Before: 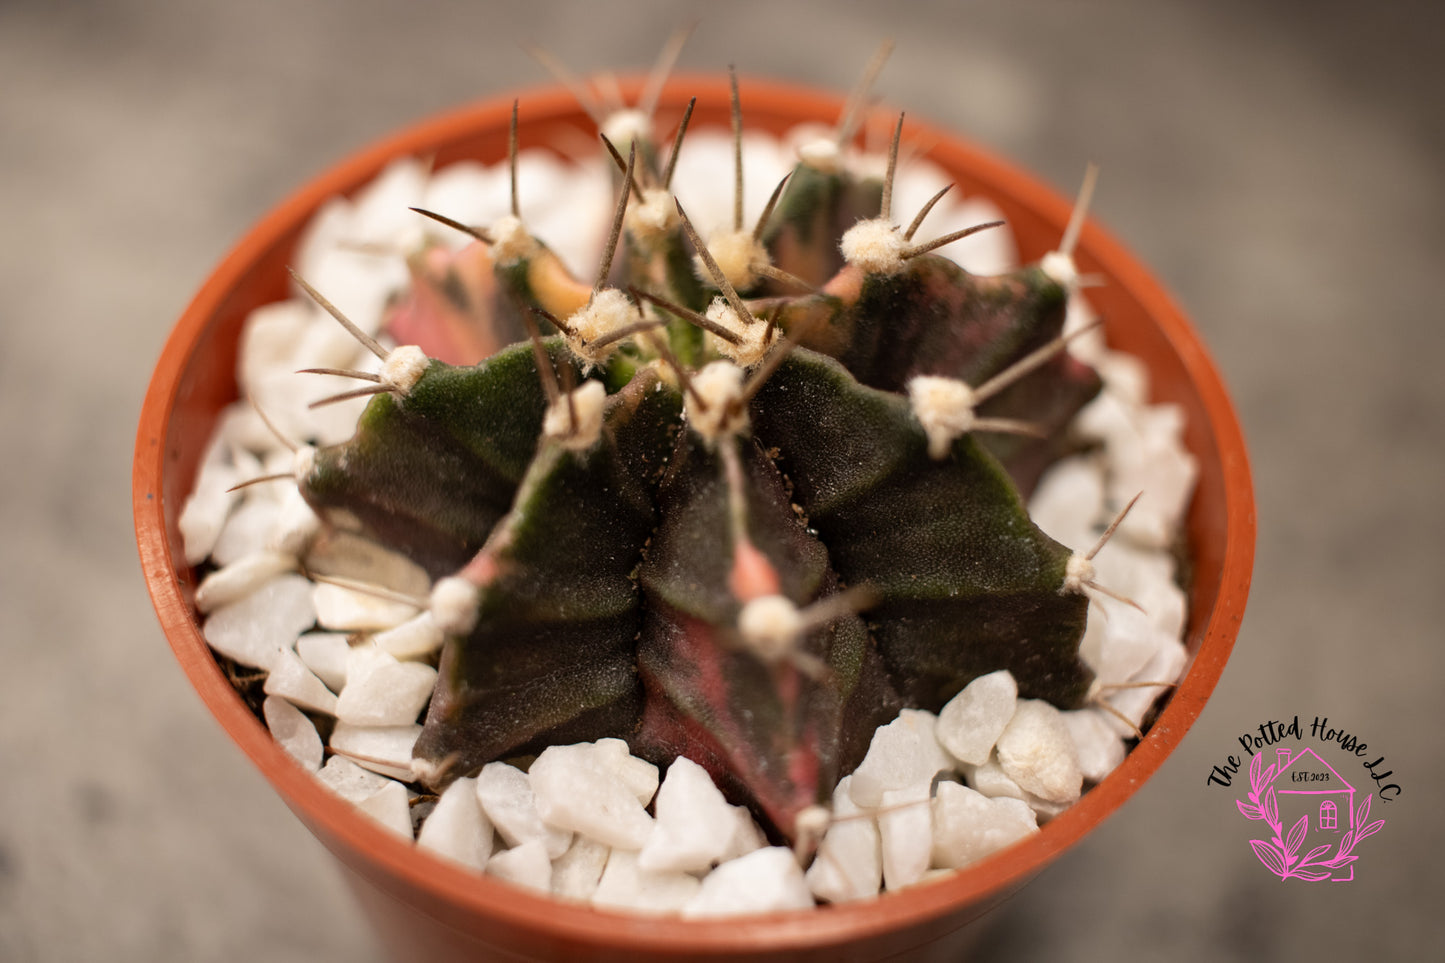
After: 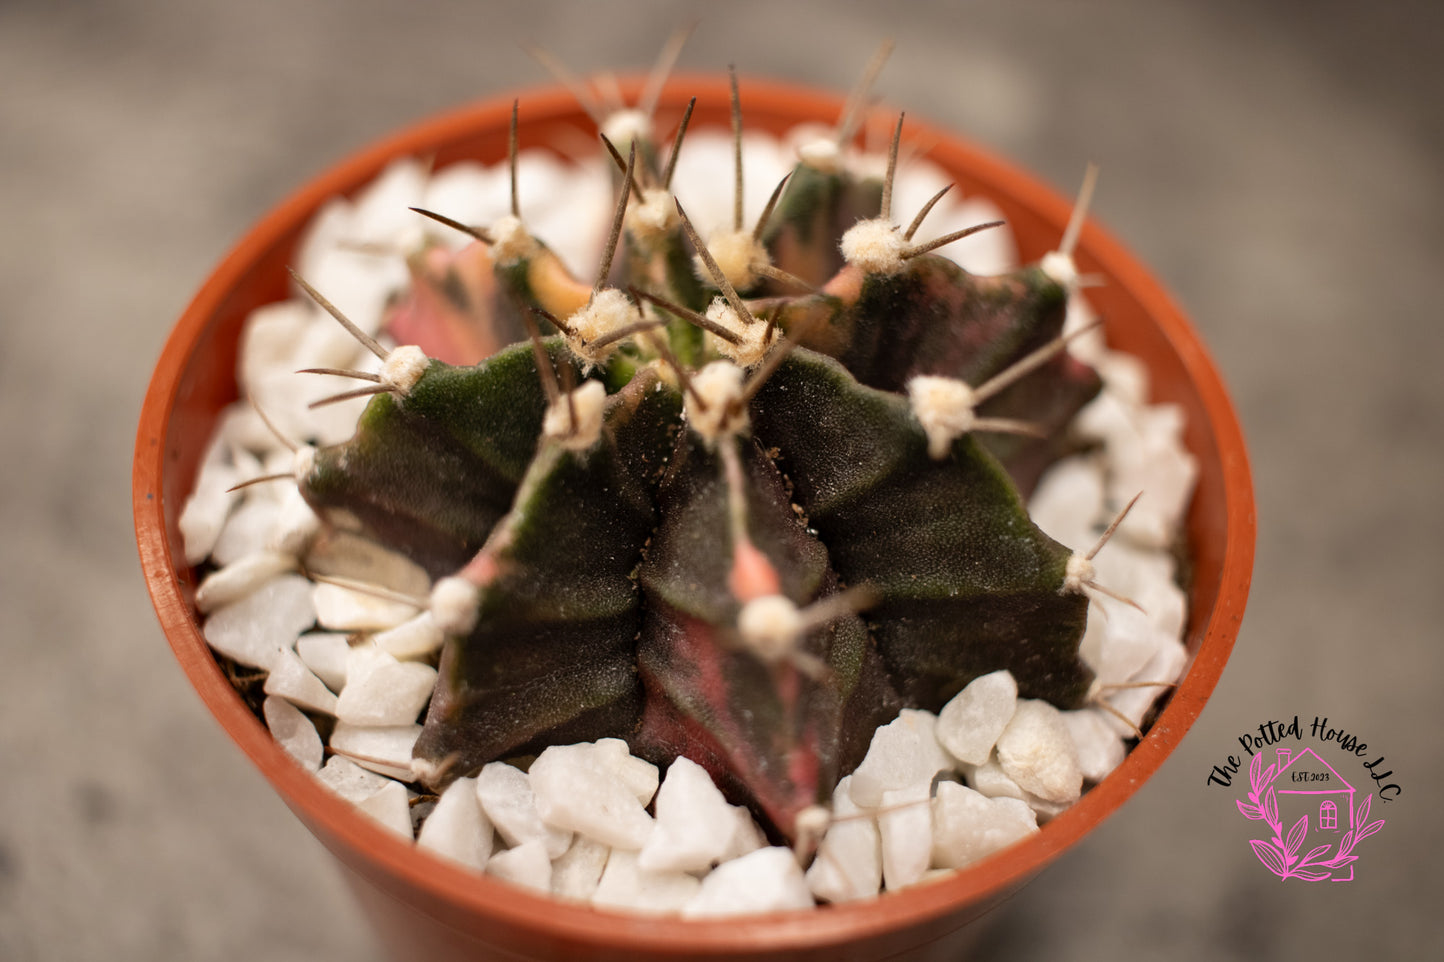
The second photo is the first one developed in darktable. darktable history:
shadows and highlights: radius 105.8, shadows 40.7, highlights -72.93, low approximation 0.01, soften with gaussian
crop: left 0.013%
